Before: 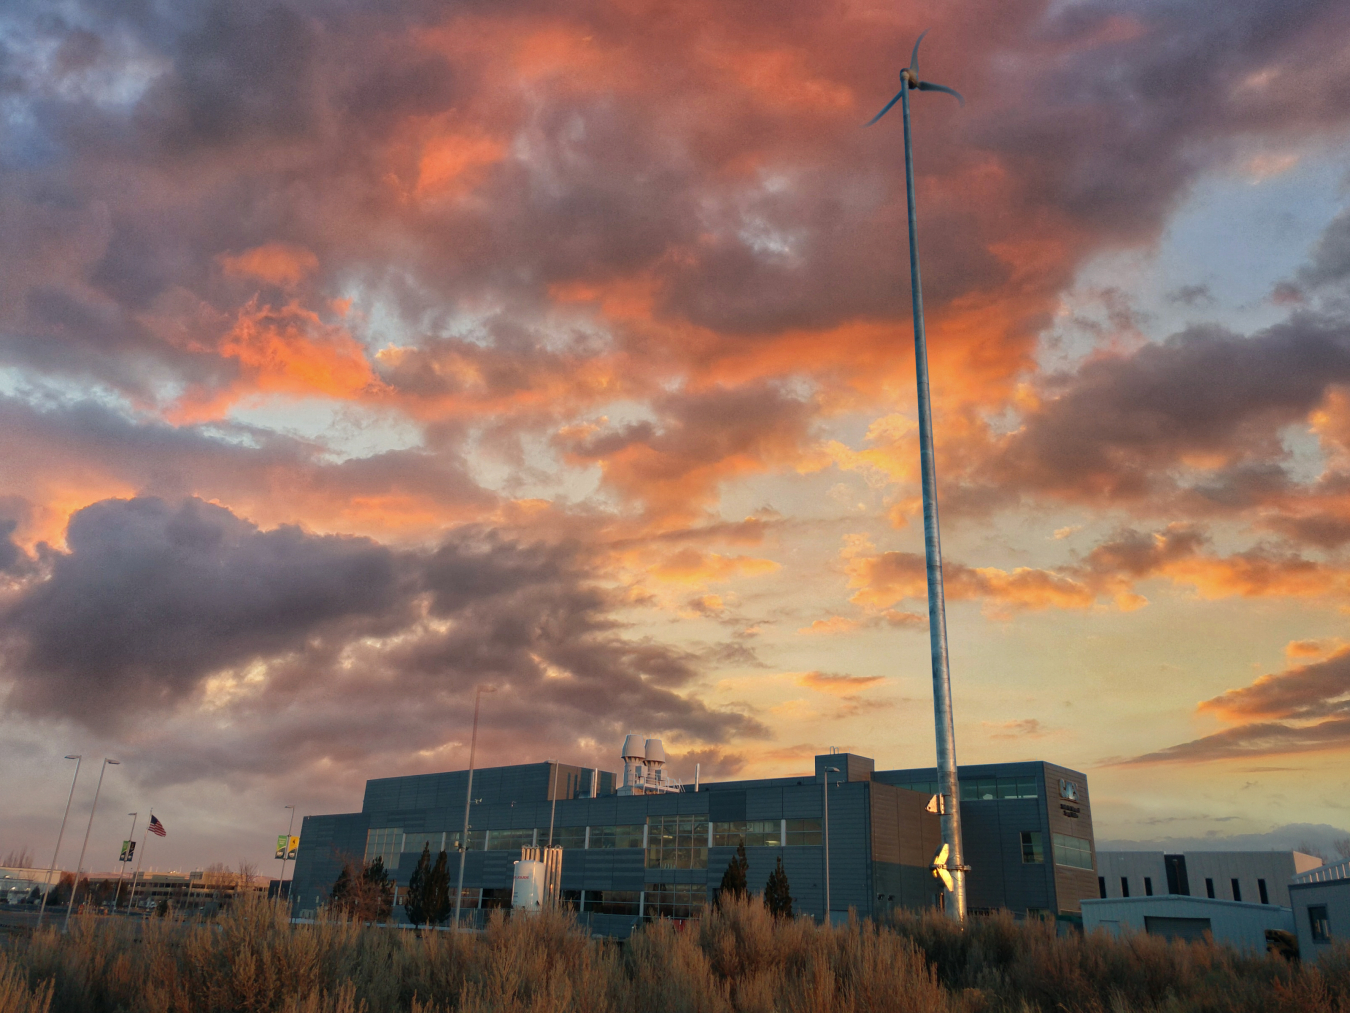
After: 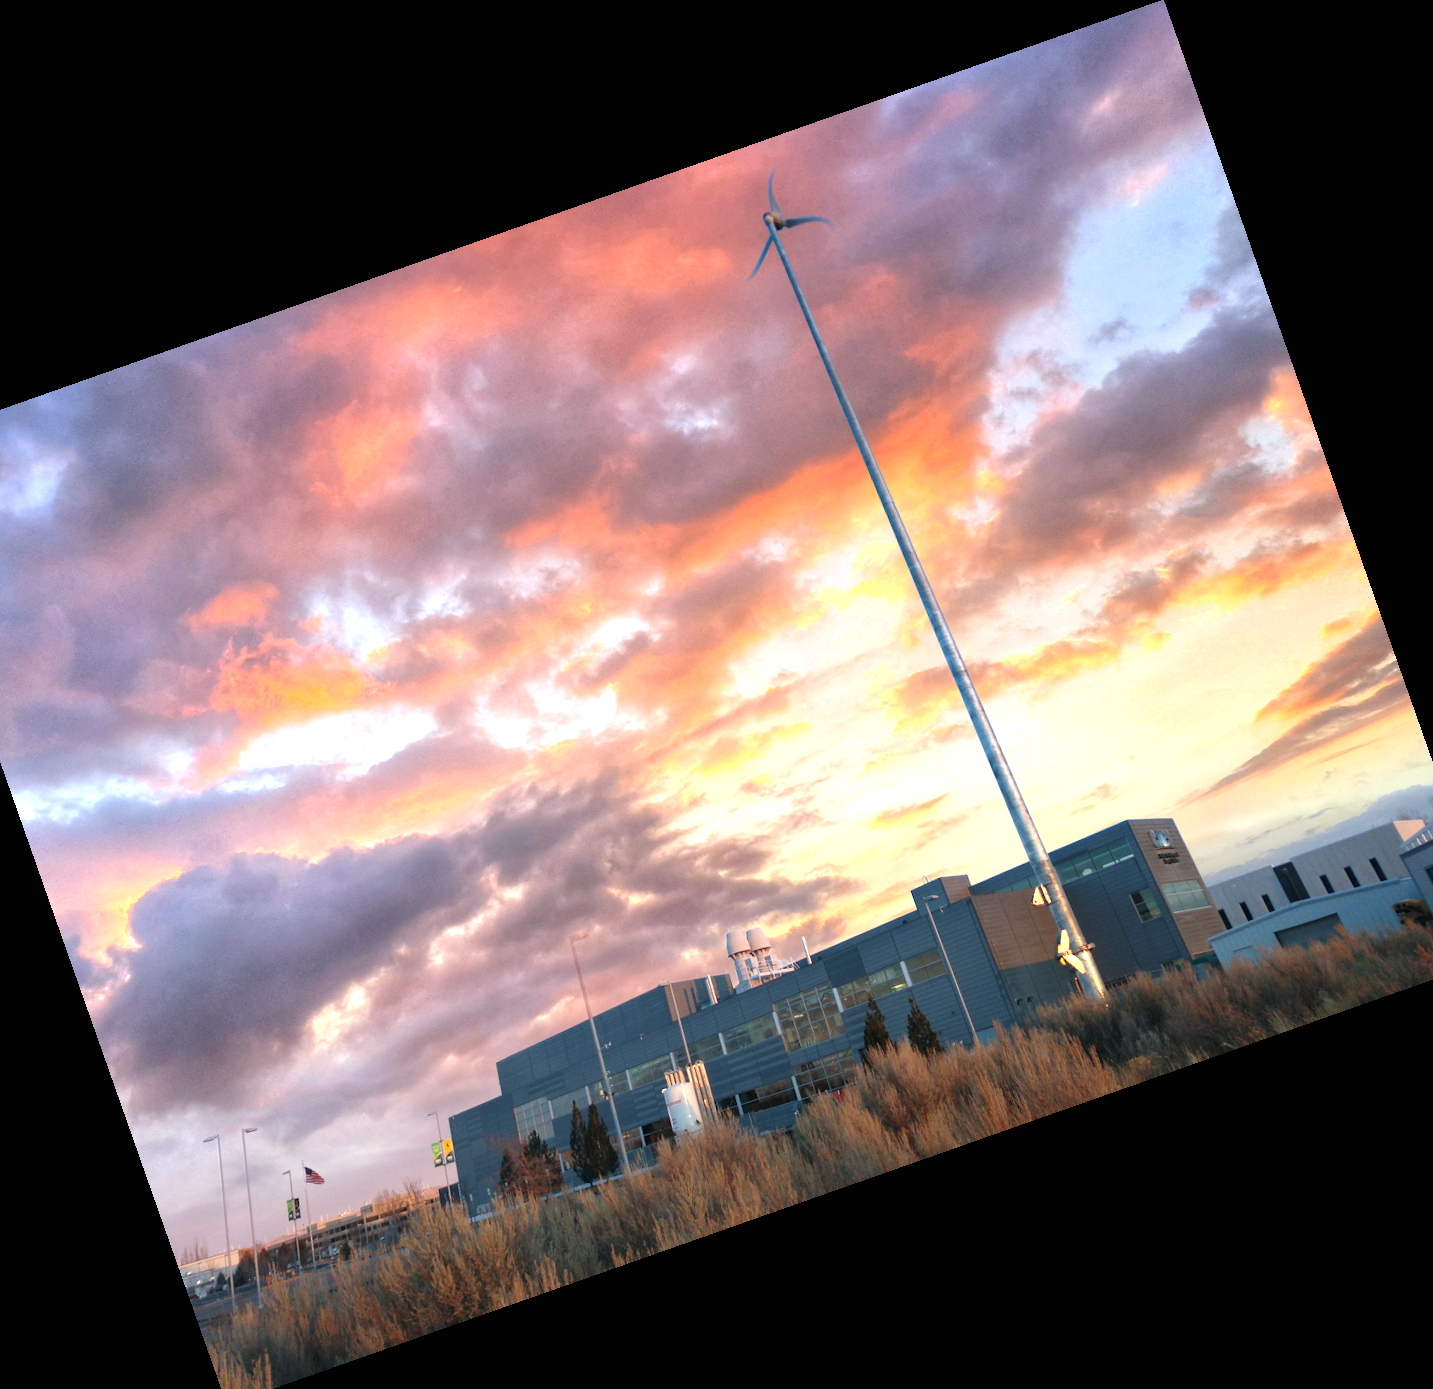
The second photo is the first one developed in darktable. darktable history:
crop and rotate: angle 19.43°, left 6.812%, right 4.125%, bottom 1.087%
exposure: black level correction 0, exposure 1.173 EV, compensate exposure bias true, compensate highlight preservation false
white balance: red 0.967, blue 1.119, emerald 0.756
